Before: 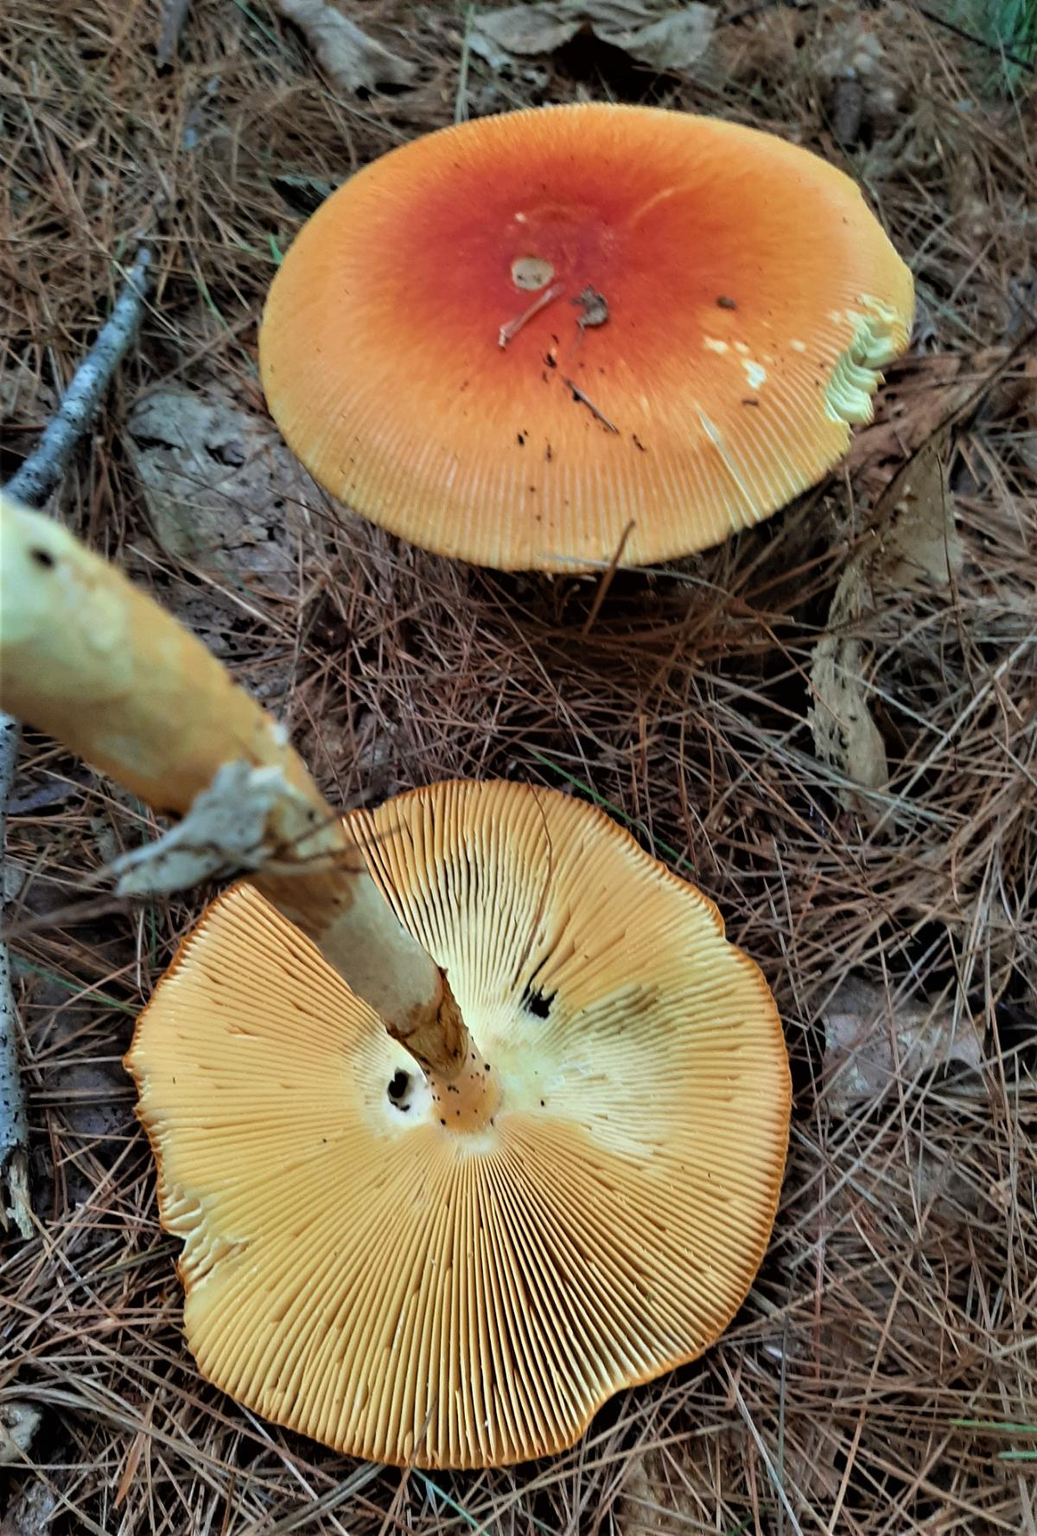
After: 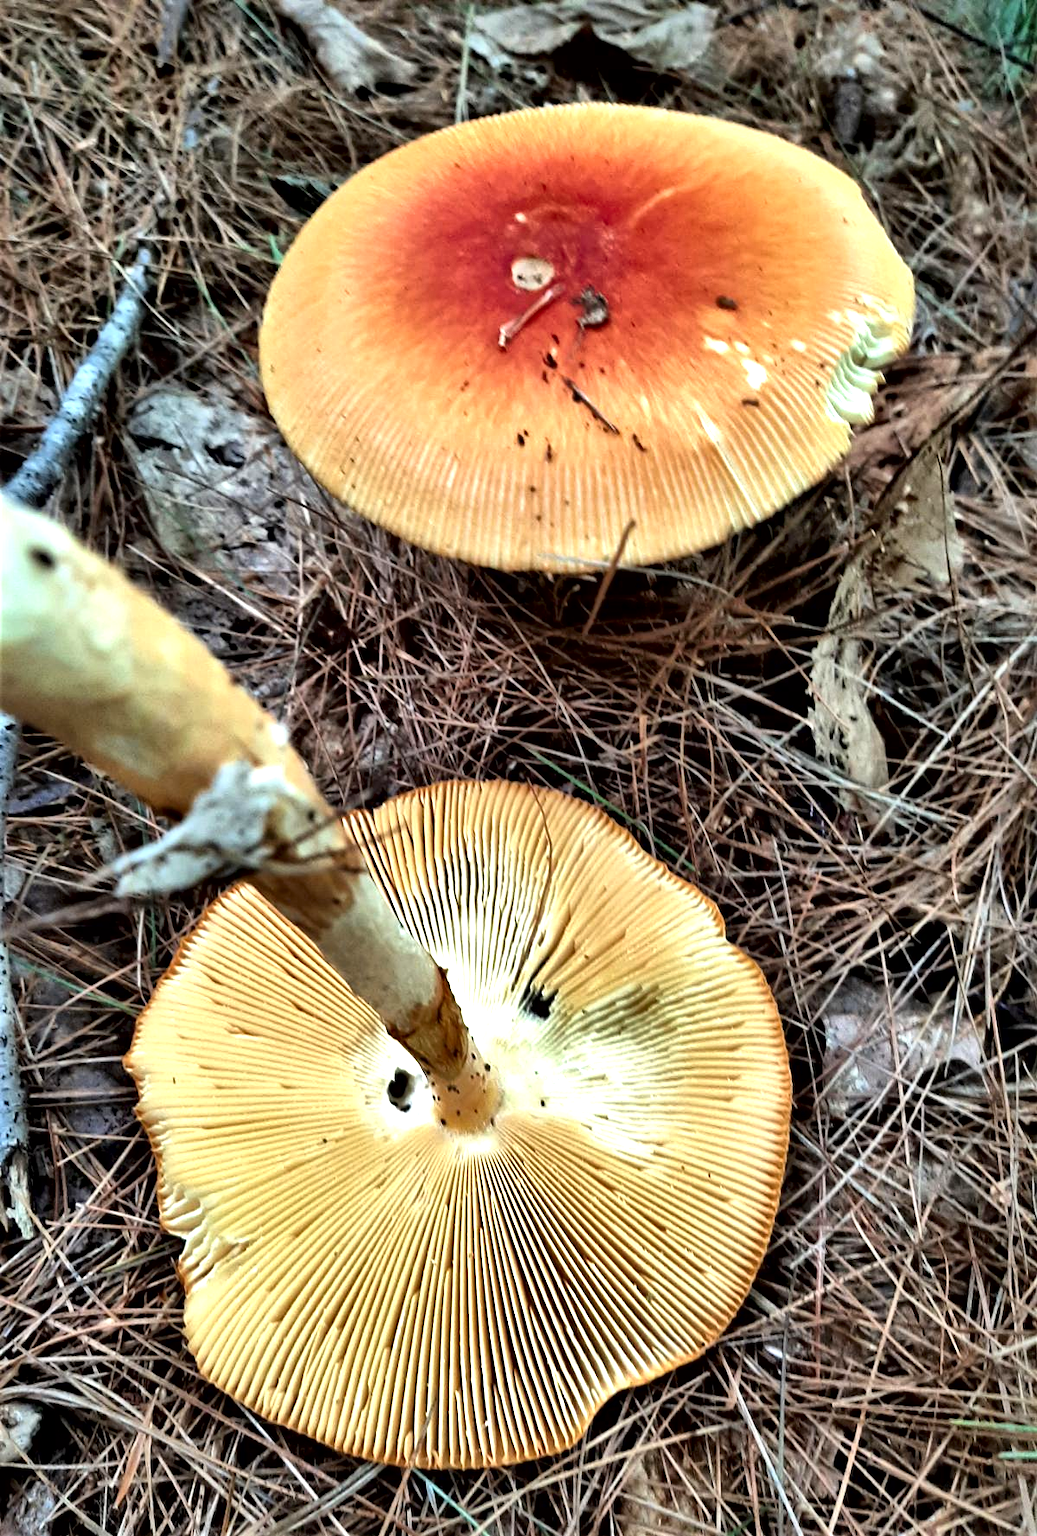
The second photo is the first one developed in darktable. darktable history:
local contrast: mode bilateral grid, contrast 44, coarseness 69, detail 214%, midtone range 0.2
exposure: black level correction 0, exposure 0.7 EV, compensate exposure bias true, compensate highlight preservation false
